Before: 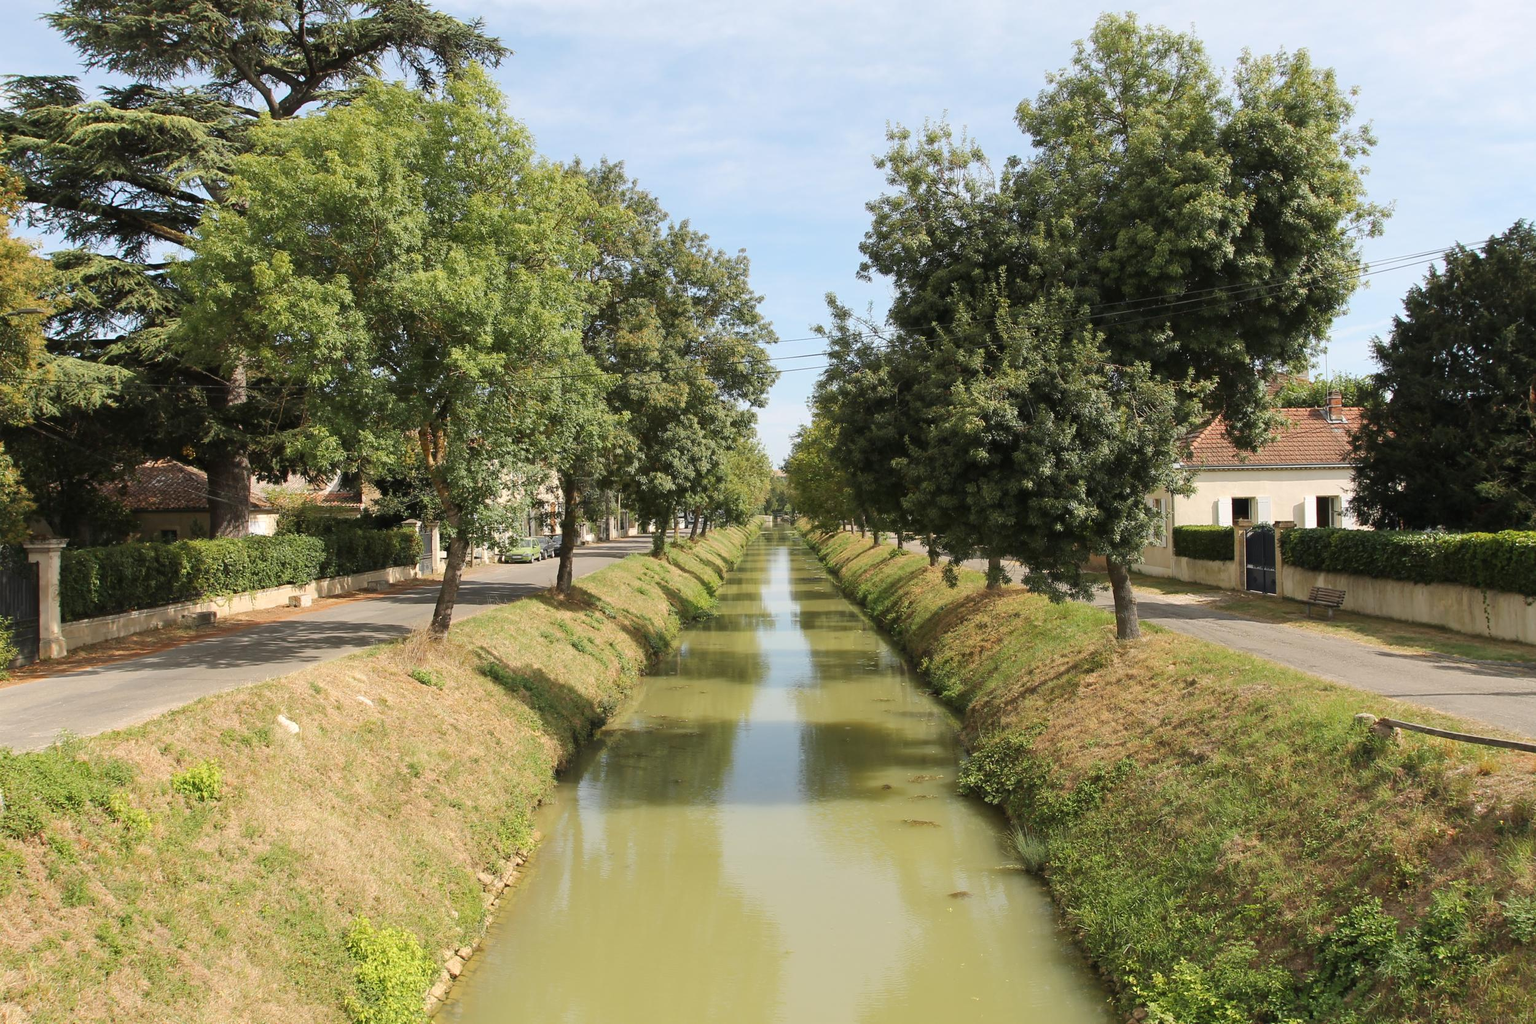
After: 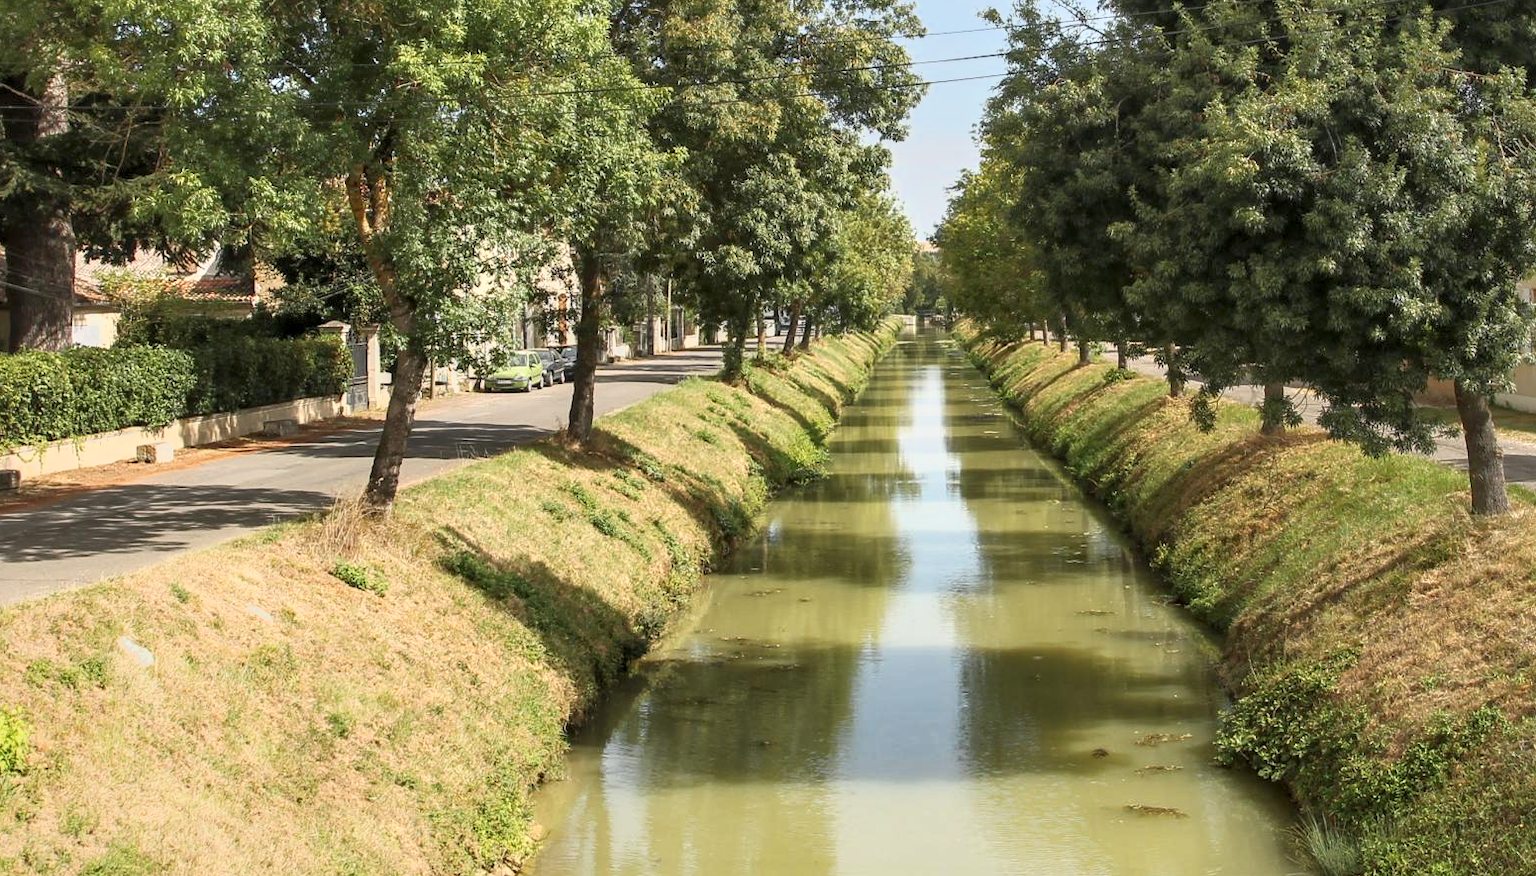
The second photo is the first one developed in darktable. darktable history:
crop: left 13.312%, top 31.28%, right 24.627%, bottom 15.582%
local contrast: detail 130%
tone equalizer: -7 EV -0.63 EV, -6 EV 1 EV, -5 EV -0.45 EV, -4 EV 0.43 EV, -3 EV 0.41 EV, -2 EV 0.15 EV, -1 EV -0.15 EV, +0 EV -0.39 EV, smoothing diameter 25%, edges refinement/feathering 10, preserve details guided filter
levels: levels [0, 0.476, 0.951]
